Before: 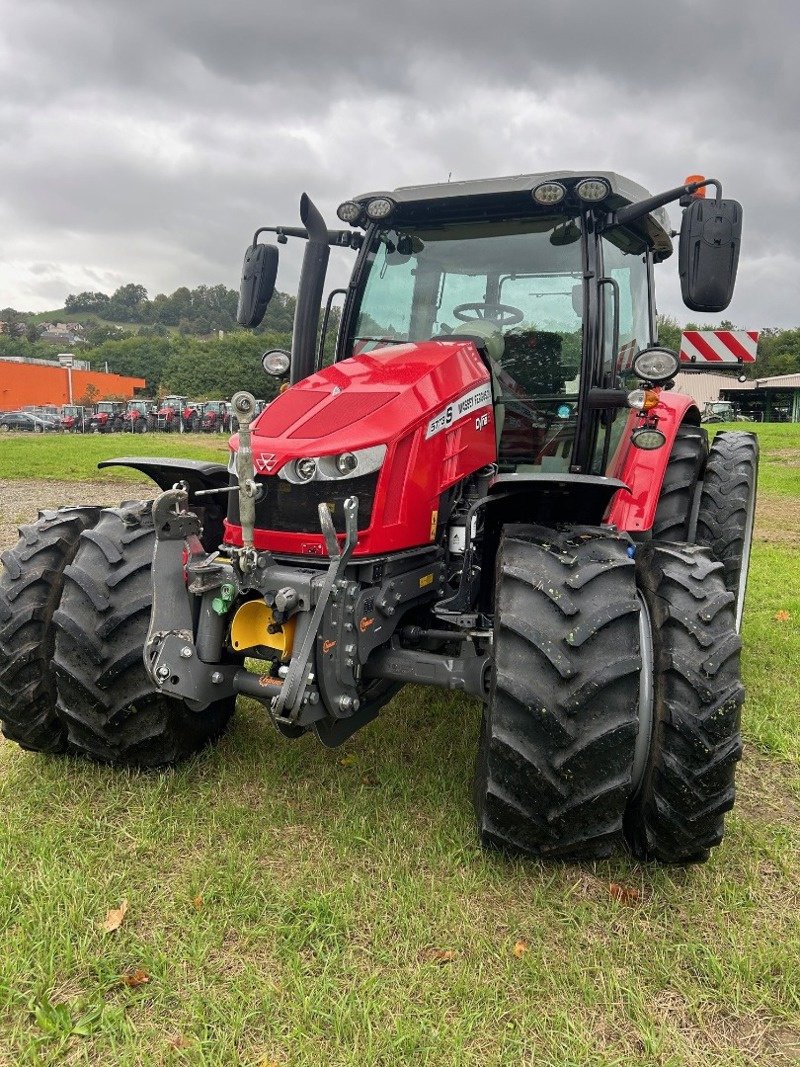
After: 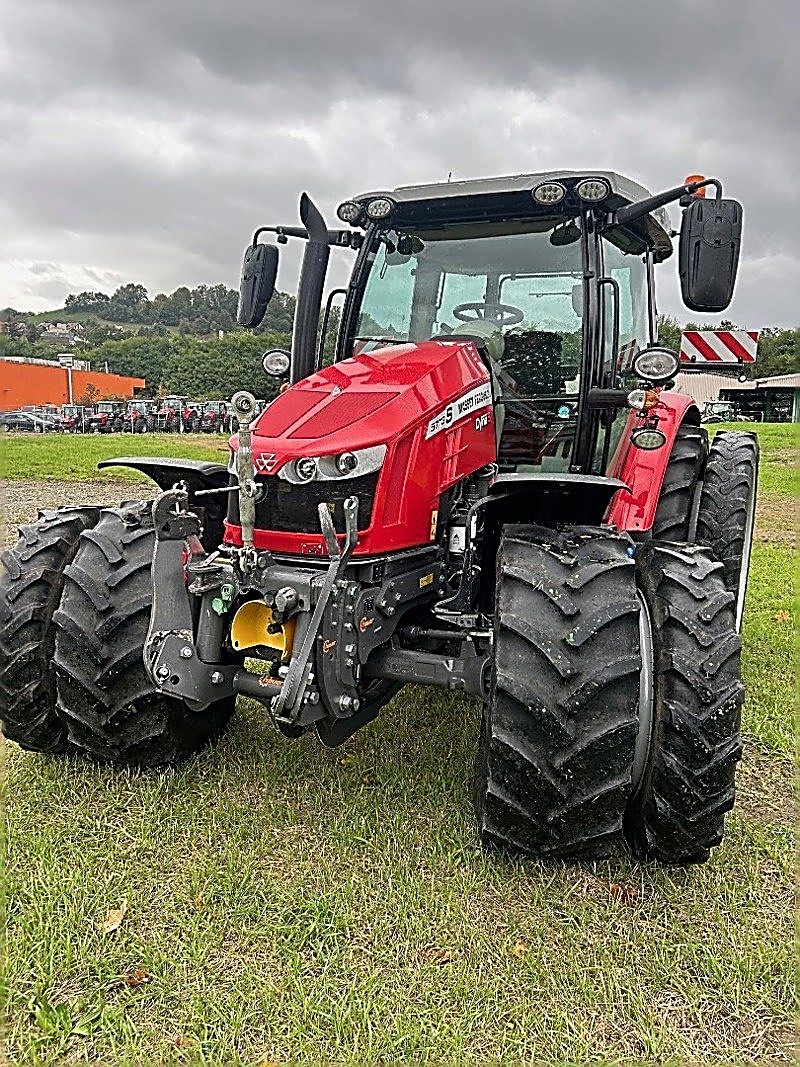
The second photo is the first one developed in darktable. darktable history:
sharpen: amount 1.849
